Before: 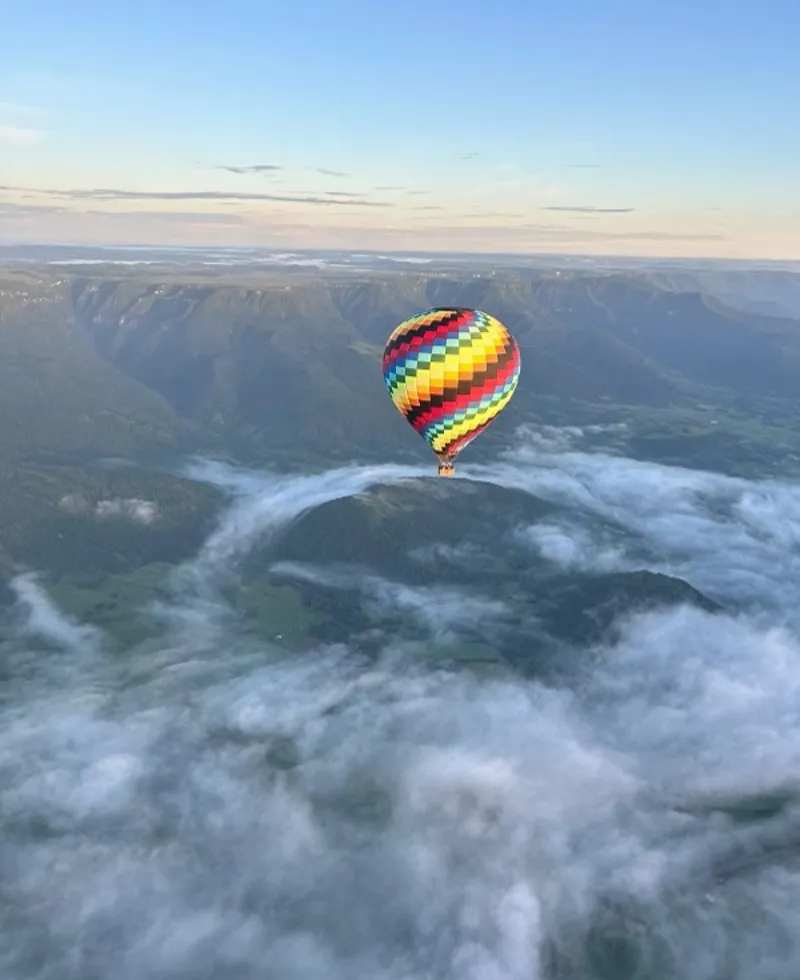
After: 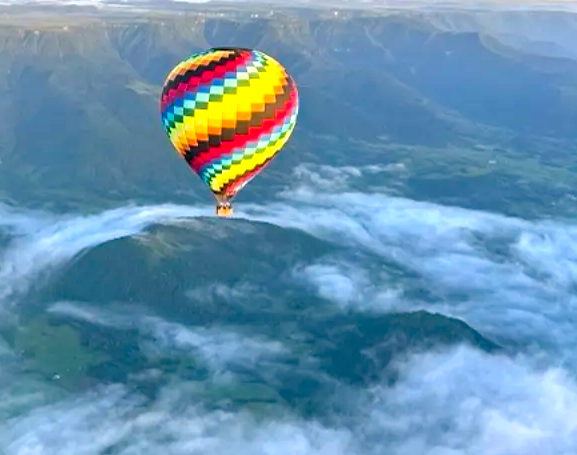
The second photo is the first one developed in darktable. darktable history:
exposure: exposure 0.504 EV, compensate highlight preservation false
crop and rotate: left 27.771%, top 26.583%, bottom 26.952%
color balance rgb: shadows lift › chroma 2.022%, shadows lift › hue 214.42°, power › chroma 0.496%, power › hue 215.27°, perceptual saturation grading › global saturation 30.605%, global vibrance 9.591%
haze removal: compatibility mode true, adaptive false
